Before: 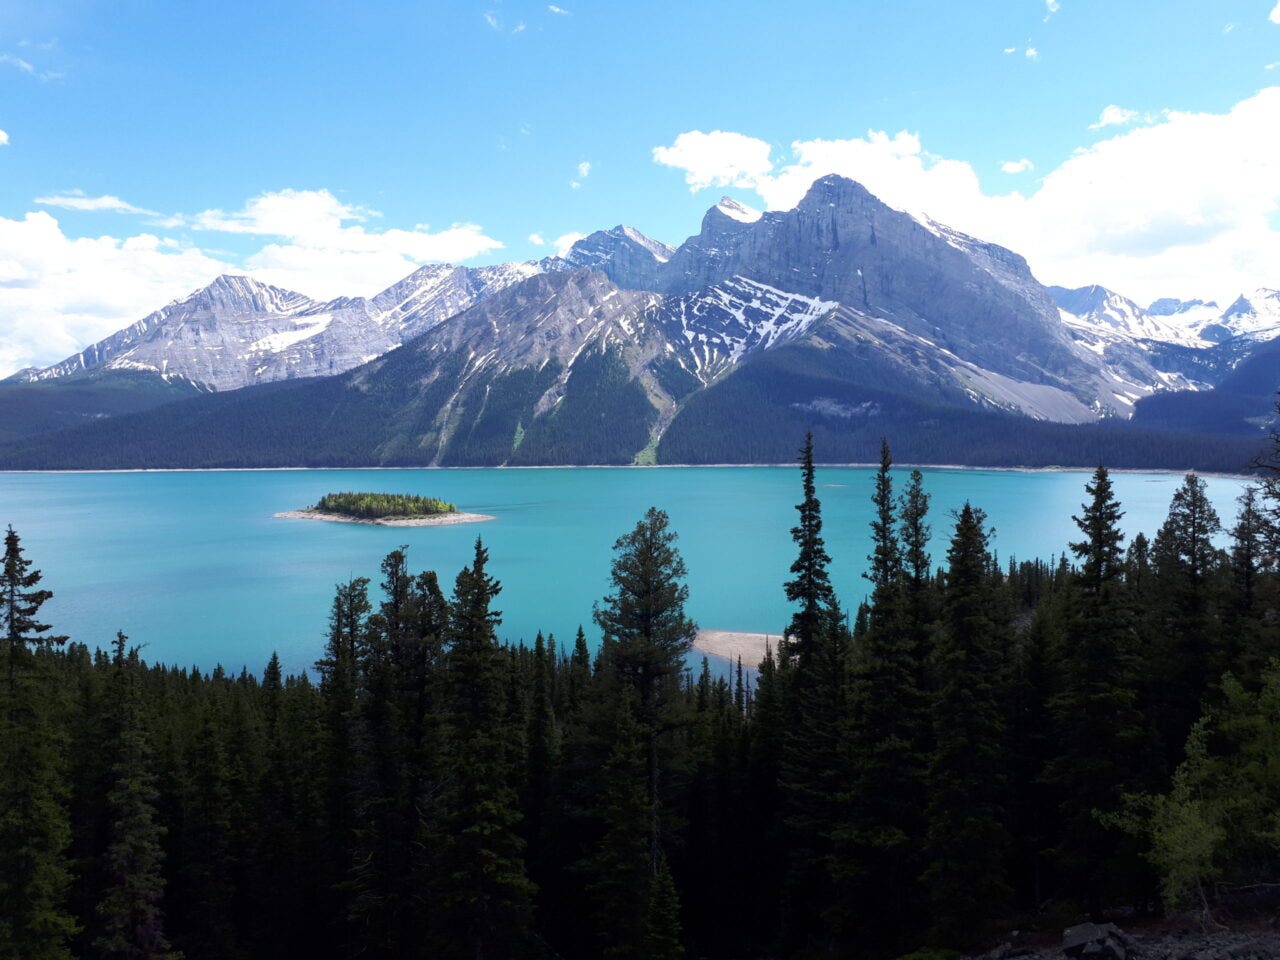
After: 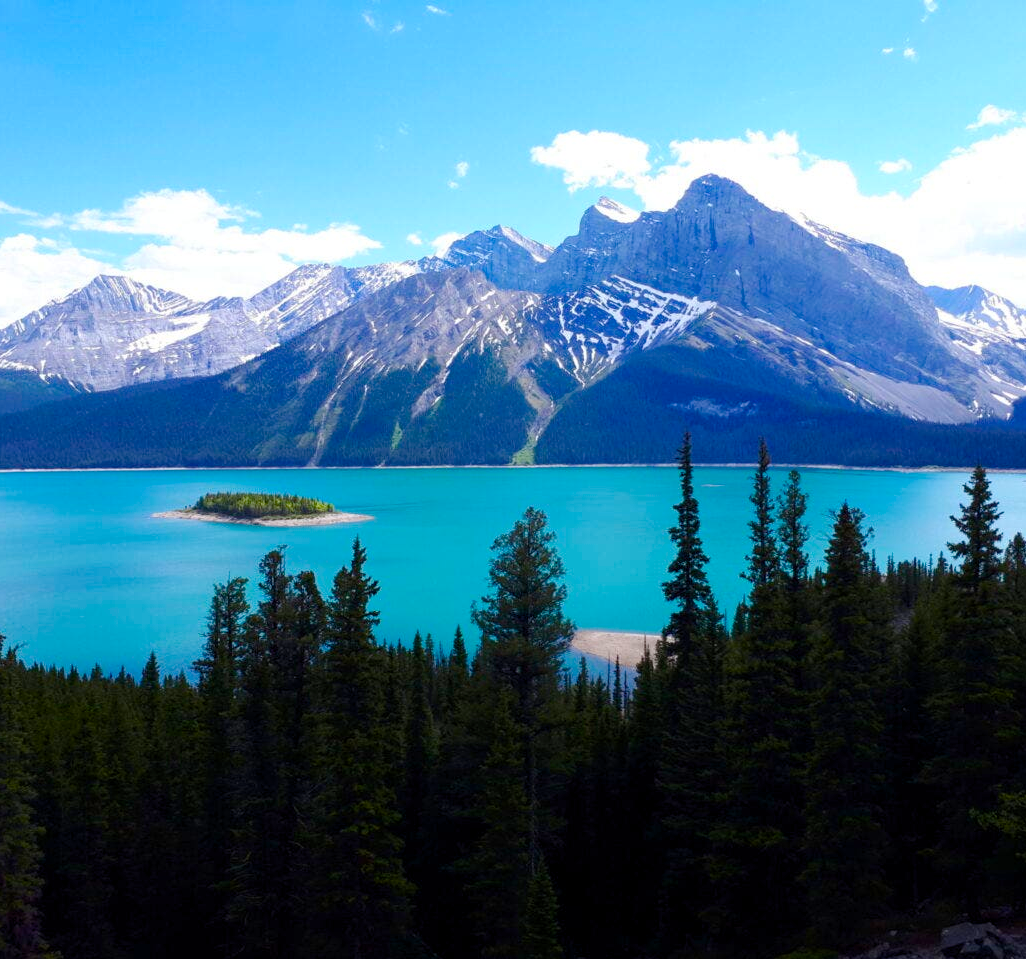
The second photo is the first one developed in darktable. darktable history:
crop and rotate: left 9.597%, right 10.195%
color balance rgb: perceptual saturation grading › global saturation 20%, perceptual saturation grading › highlights -25%, perceptual saturation grading › shadows 50.52%, global vibrance 40.24%
